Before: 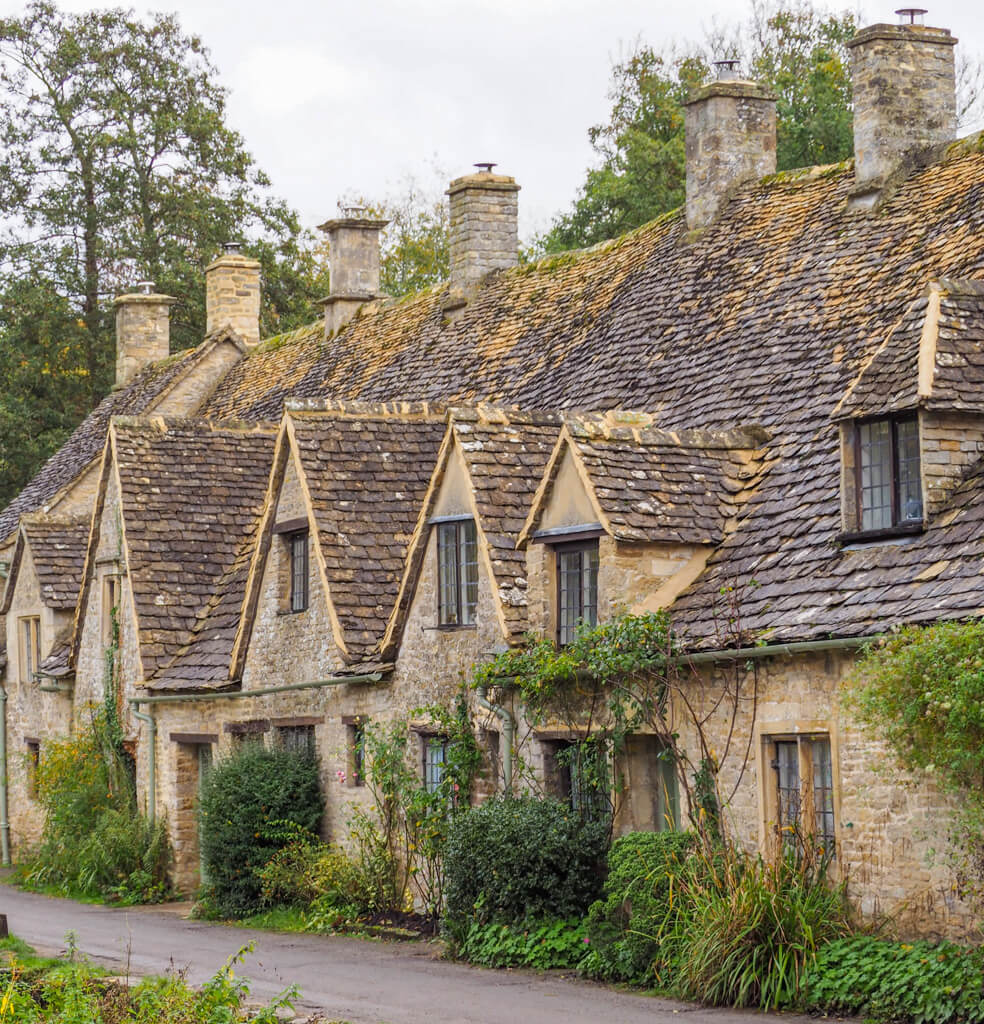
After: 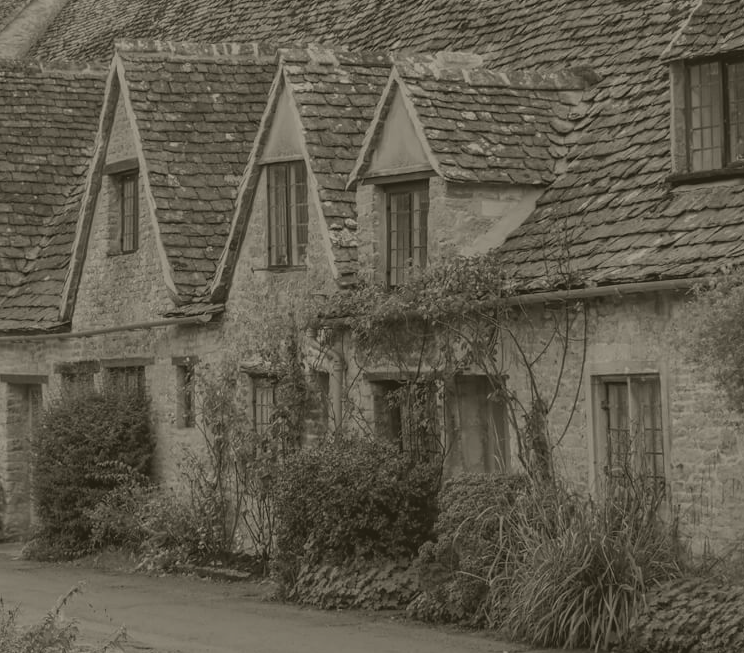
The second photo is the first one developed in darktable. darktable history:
velvia: strength 21.76%
white balance: emerald 1
colorize: hue 41.44°, saturation 22%, source mix 60%, lightness 10.61%
crop and rotate: left 17.299%, top 35.115%, right 7.015%, bottom 1.024%
vibrance: vibrance 0%
color balance rgb: shadows fall-off 101%, linear chroma grading › mid-tones 7.63%, perceptual saturation grading › mid-tones 11.68%, mask middle-gray fulcrum 22.45%, global vibrance 10.11%, saturation formula JzAzBz (2021)
